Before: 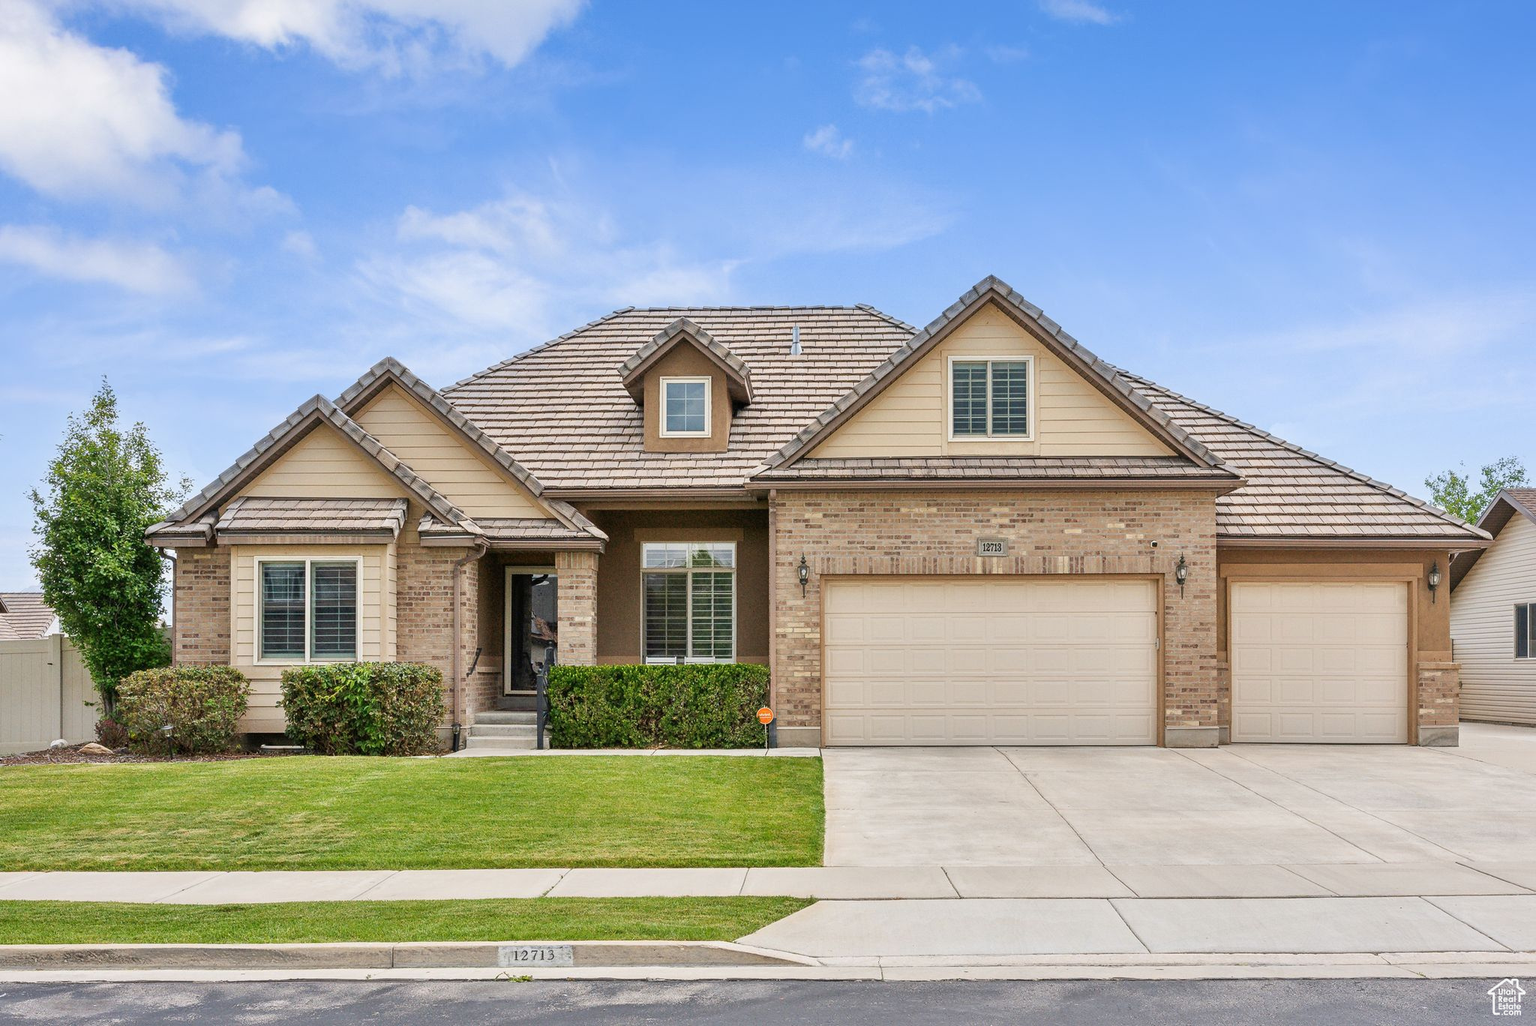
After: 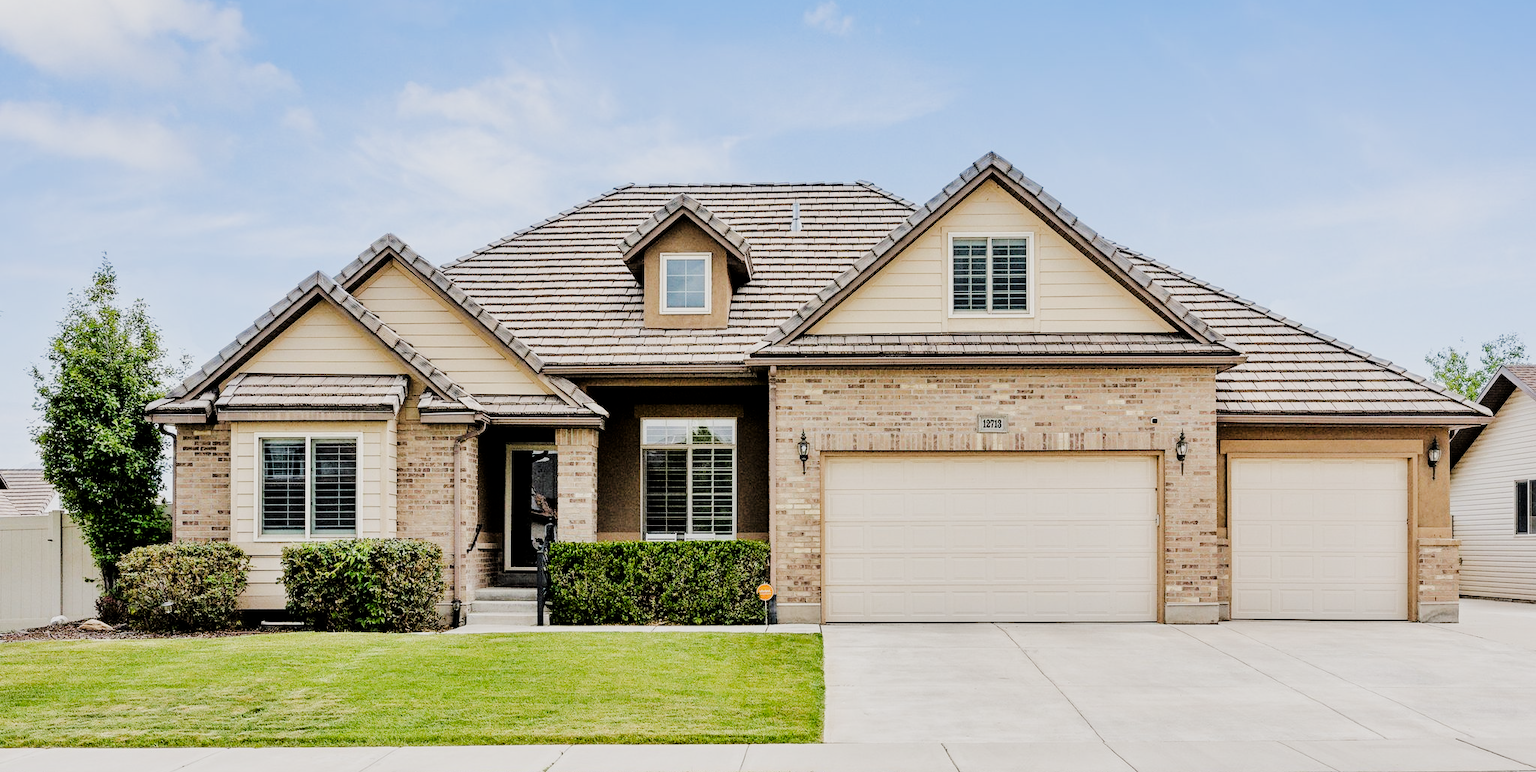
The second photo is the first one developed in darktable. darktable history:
filmic rgb: black relative exposure -6.16 EV, white relative exposure 6.97 EV, hardness 2.26, add noise in highlights 0.001, preserve chrominance no, color science v4 (2020)
tone curve: curves: ch0 [(0, 0) (0.003, 0) (0.011, 0.001) (0.025, 0.001) (0.044, 0.002) (0.069, 0.007) (0.1, 0.015) (0.136, 0.027) (0.177, 0.066) (0.224, 0.122) (0.277, 0.219) (0.335, 0.327) (0.399, 0.432) (0.468, 0.527) (0.543, 0.615) (0.623, 0.695) (0.709, 0.777) (0.801, 0.874) (0.898, 0.973) (1, 1)], color space Lab, linked channels, preserve colors none
crop and rotate: top 12.116%, bottom 12.557%
tone equalizer: -8 EV -0.396 EV, -7 EV -0.4 EV, -6 EV -0.334 EV, -5 EV -0.184 EV, -3 EV 0.253 EV, -2 EV 0.337 EV, -1 EV 0.374 EV, +0 EV 0.407 EV, edges refinement/feathering 500, mask exposure compensation -1.57 EV, preserve details no
